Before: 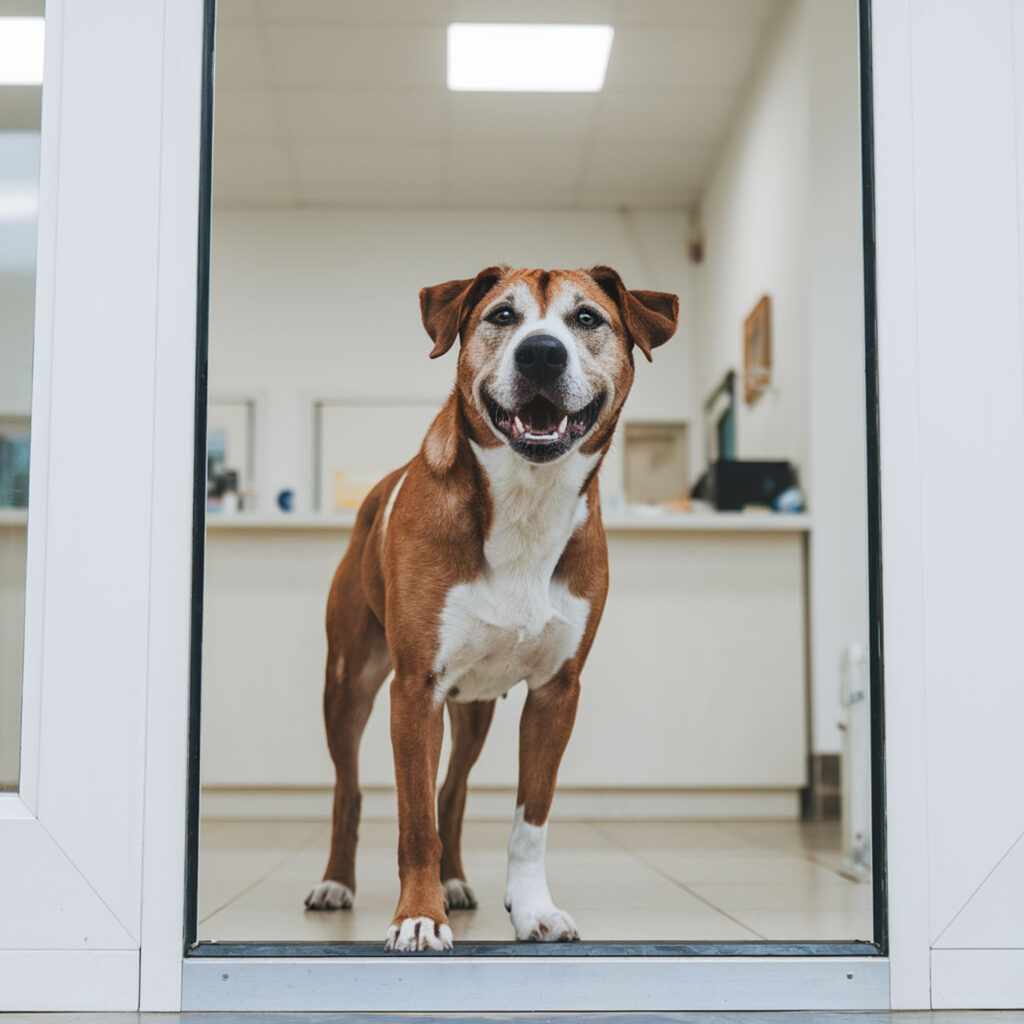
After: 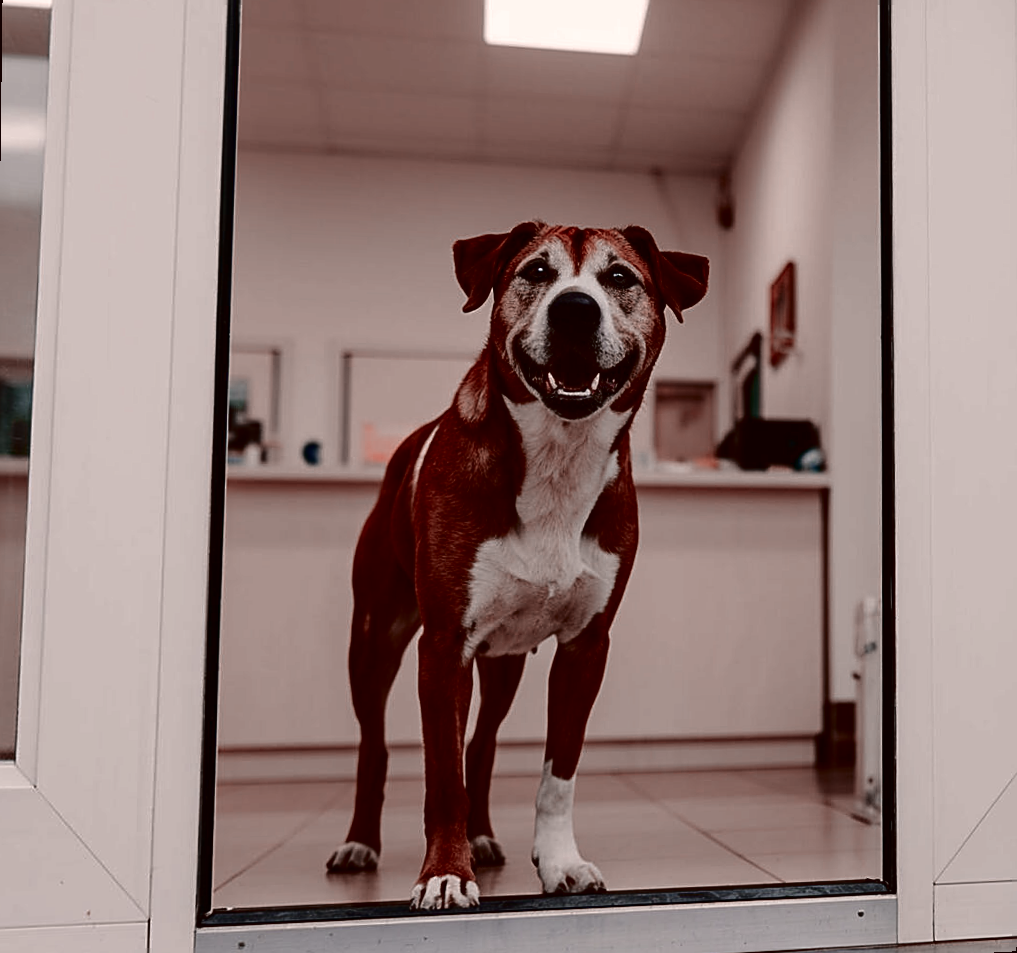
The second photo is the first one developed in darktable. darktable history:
contrast brightness saturation: brightness -0.52
sharpen: on, module defaults
fill light: exposure -2 EV, width 8.6
color correction: highlights a* 6.27, highlights b* 8.19, shadows a* 5.94, shadows b* 7.23, saturation 0.9
rotate and perspective: rotation 0.679°, lens shift (horizontal) 0.136, crop left 0.009, crop right 0.991, crop top 0.078, crop bottom 0.95
color zones: curves: ch2 [(0, 0.5) (0.084, 0.497) (0.323, 0.335) (0.4, 0.497) (1, 0.5)], process mode strong
